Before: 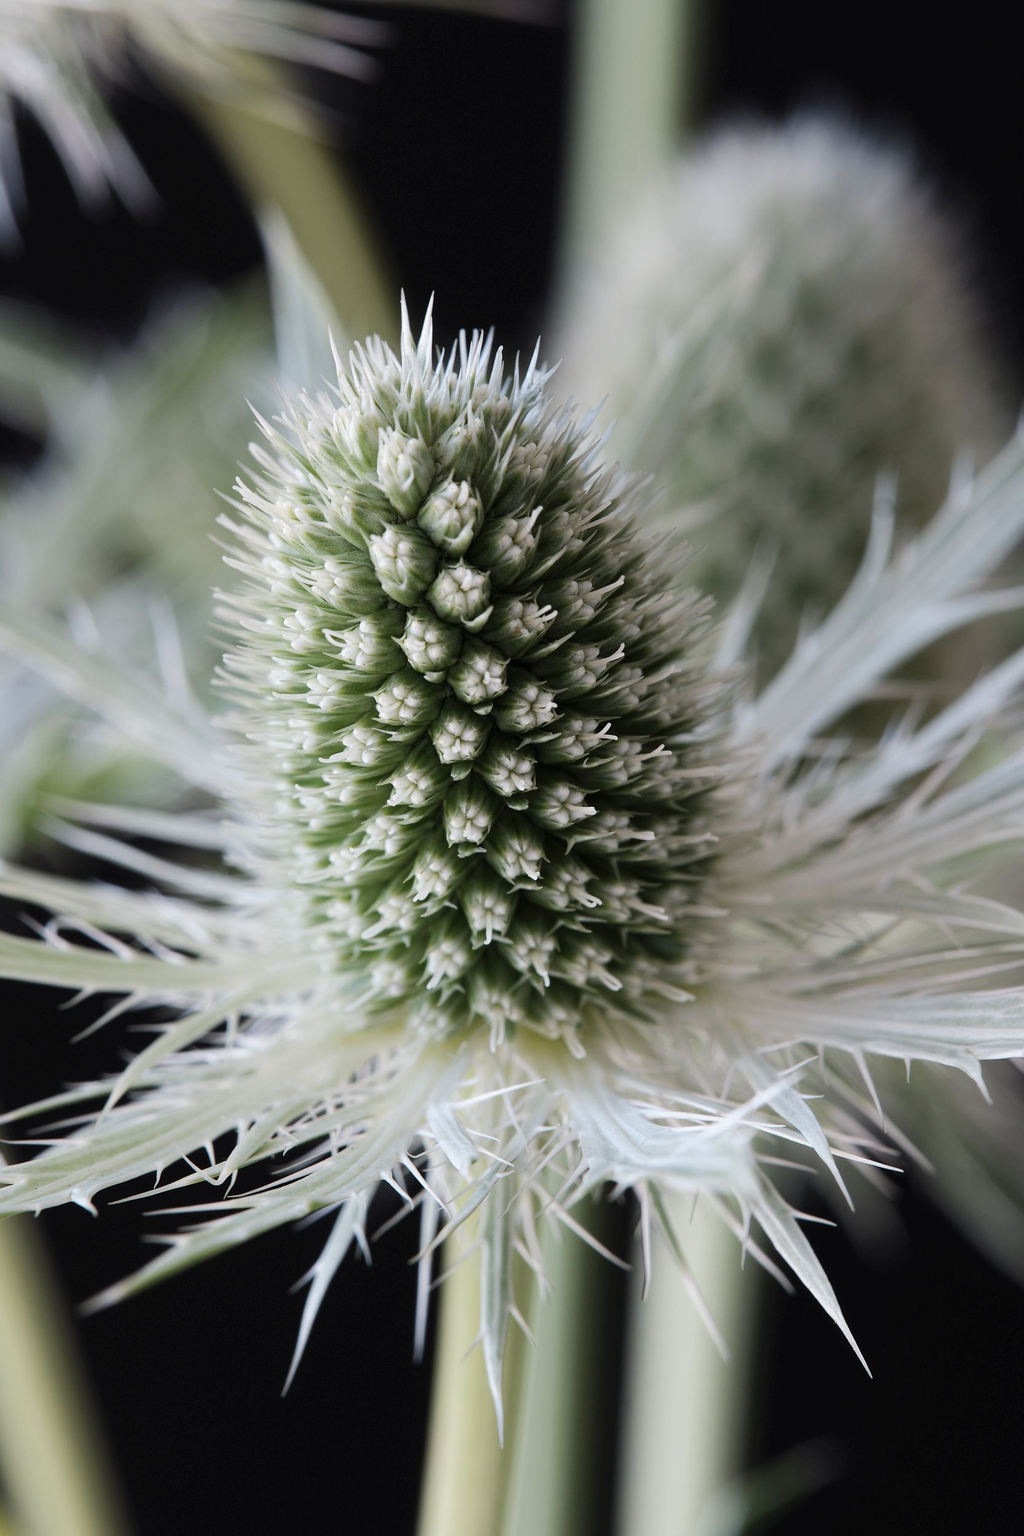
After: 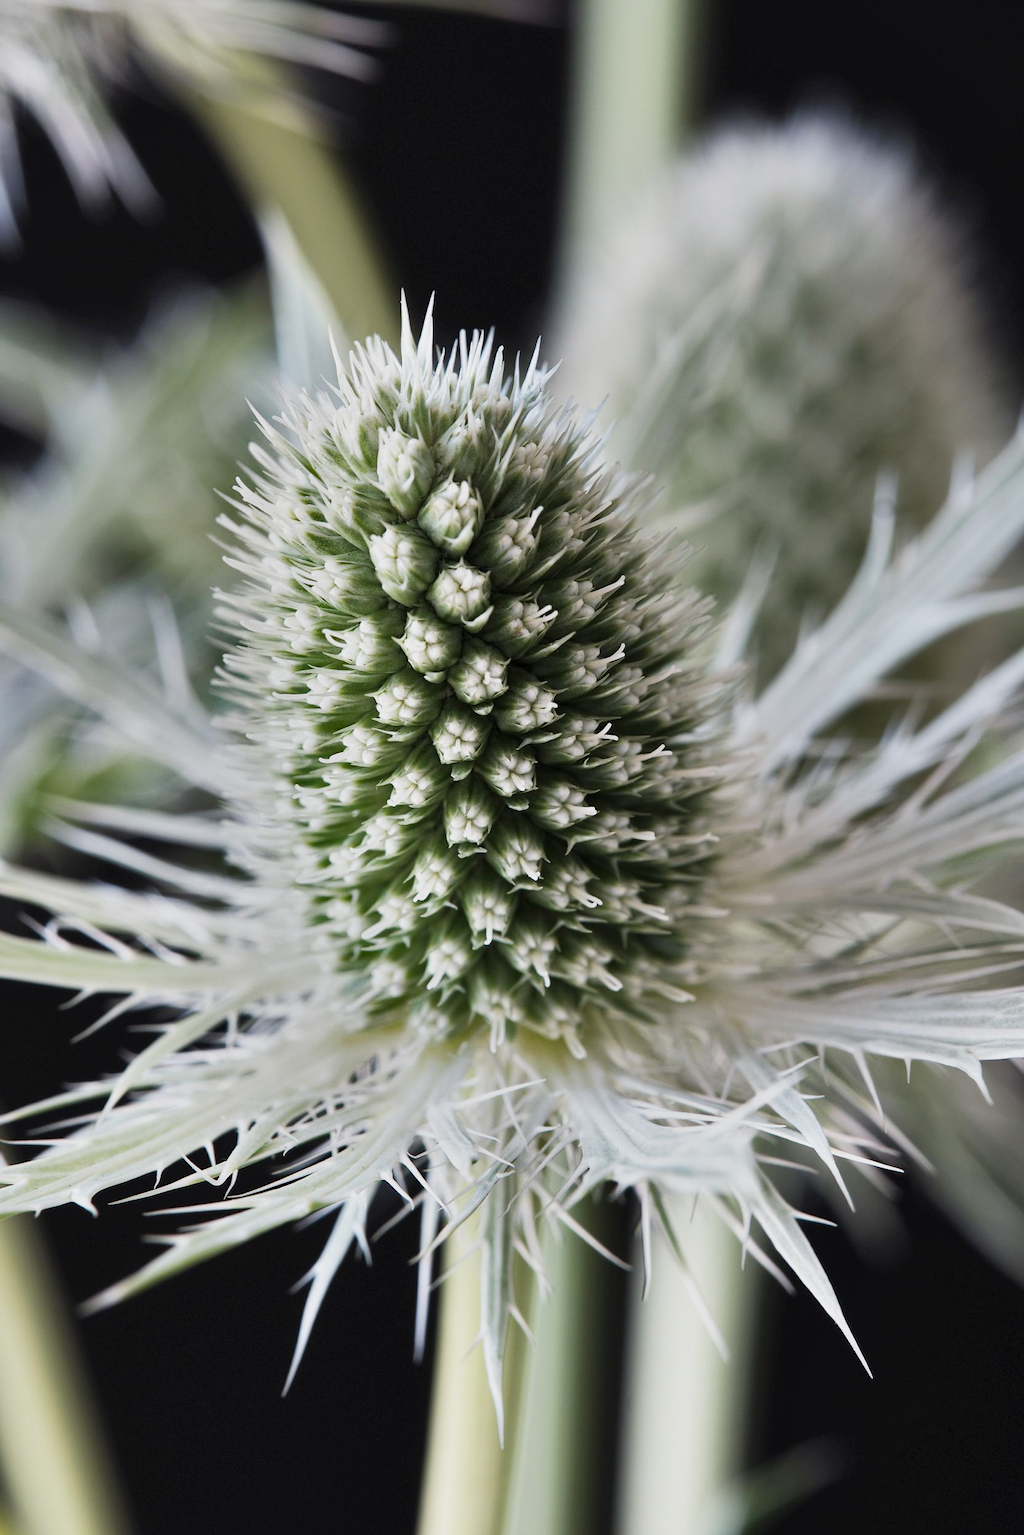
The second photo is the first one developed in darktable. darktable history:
base curve: curves: ch0 [(0, 0) (0.088, 0.125) (0.176, 0.251) (0.354, 0.501) (0.613, 0.749) (1, 0.877)], preserve colors none
shadows and highlights: shadows 24.5, highlights -78.15, soften with gaussian
